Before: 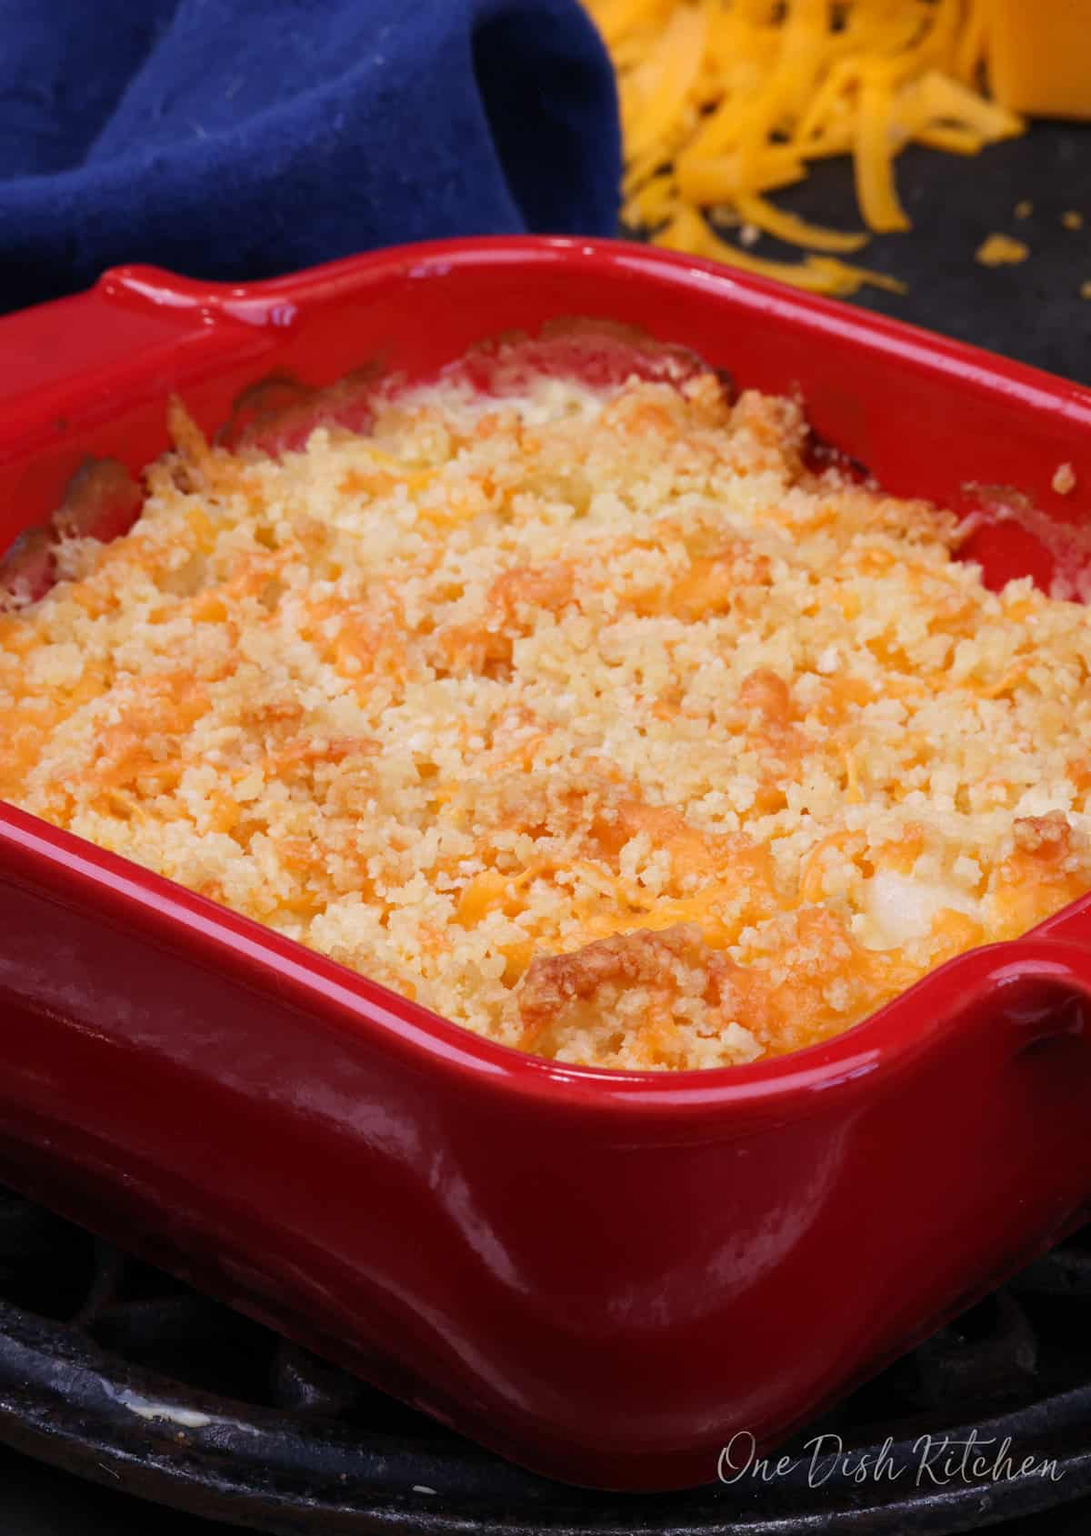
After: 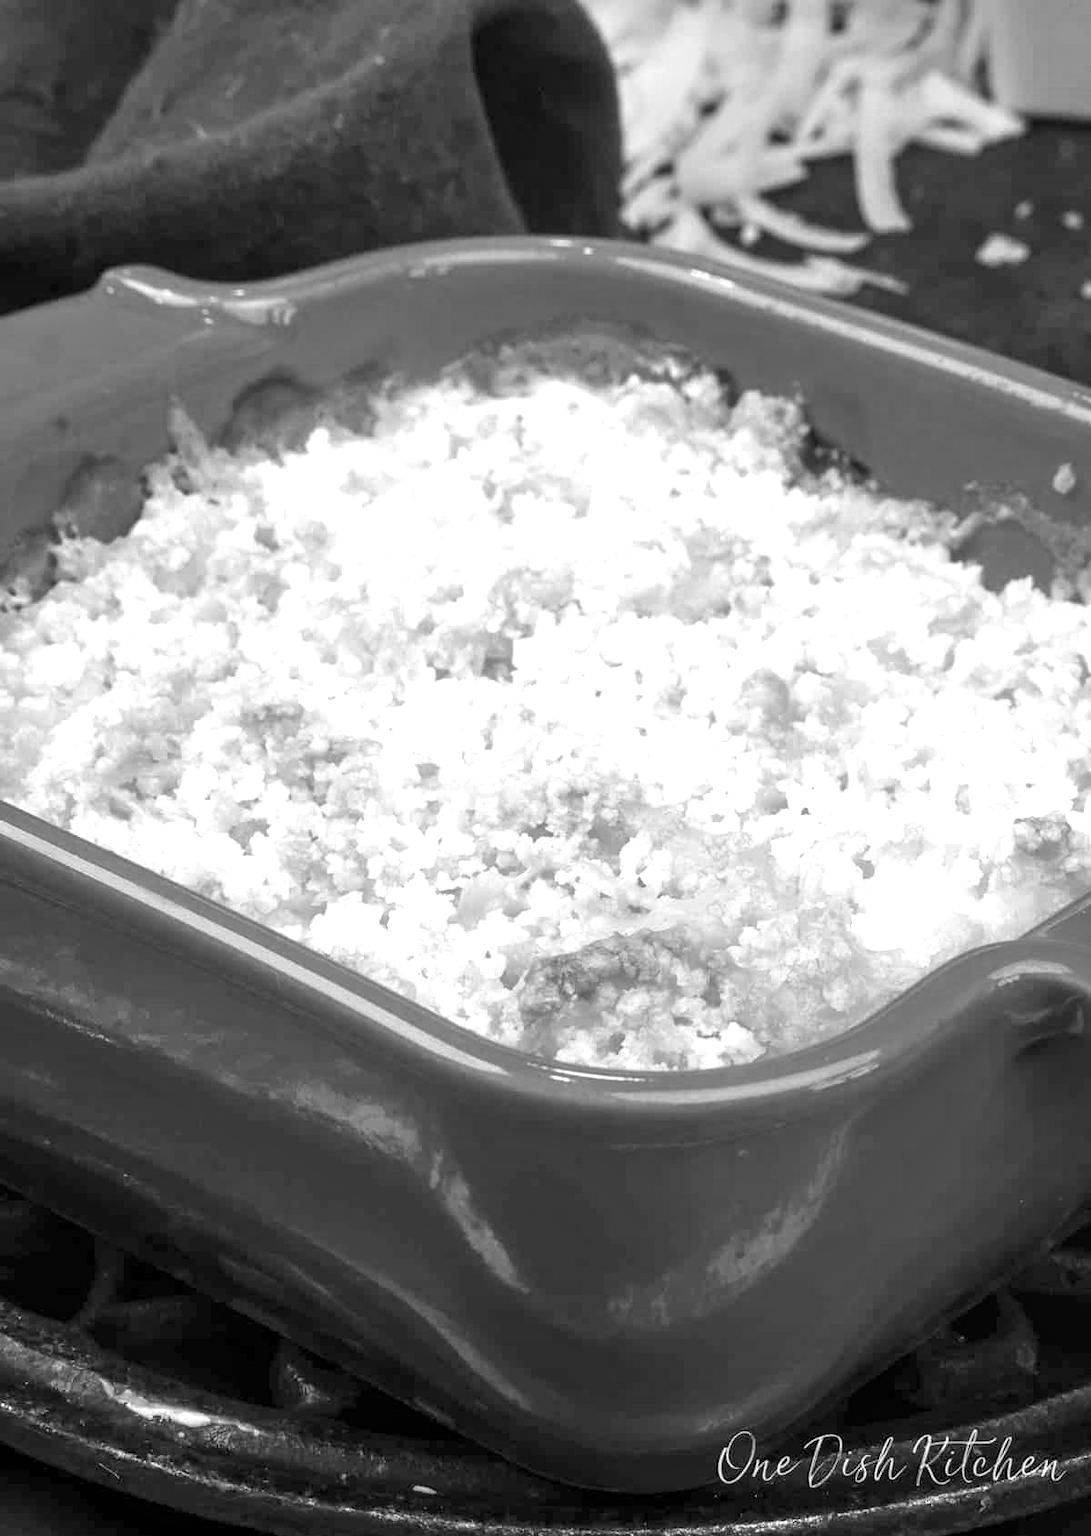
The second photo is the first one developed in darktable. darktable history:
exposure: black level correction 0, exposure 1.388 EV, compensate exposure bias true, compensate highlight preservation false
monochrome: size 1
local contrast: detail 130%
